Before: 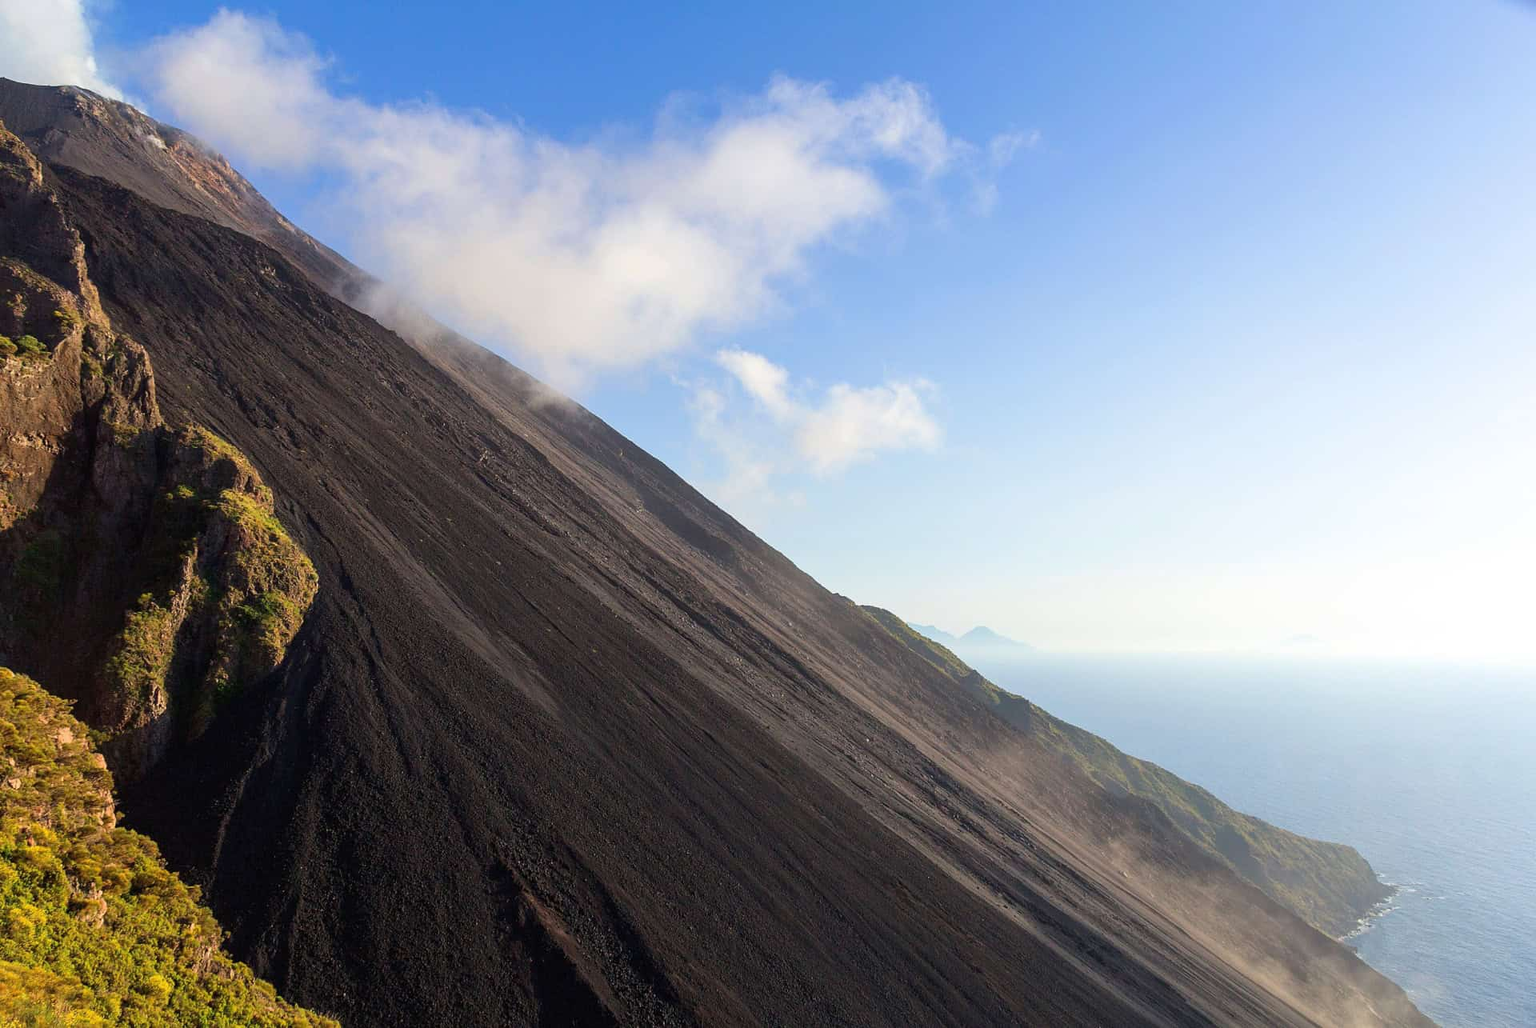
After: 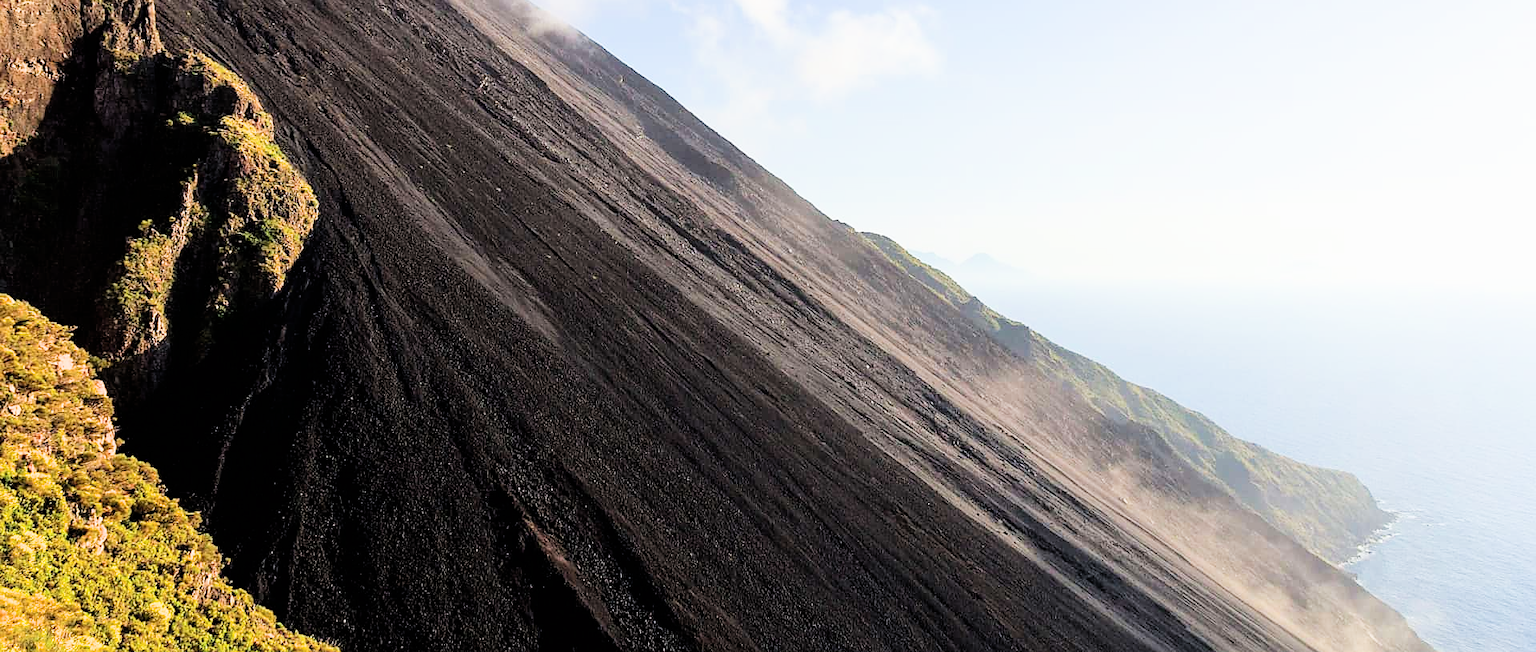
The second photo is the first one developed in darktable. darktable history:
filmic rgb: black relative exposure -5 EV, hardness 2.88, contrast 1.4, highlights saturation mix -30%
exposure: black level correction 0, exposure 1.1 EV, compensate exposure bias true, compensate highlight preservation false
sharpen: radius 1.458, amount 0.398, threshold 1.271
crop and rotate: top 36.435%
